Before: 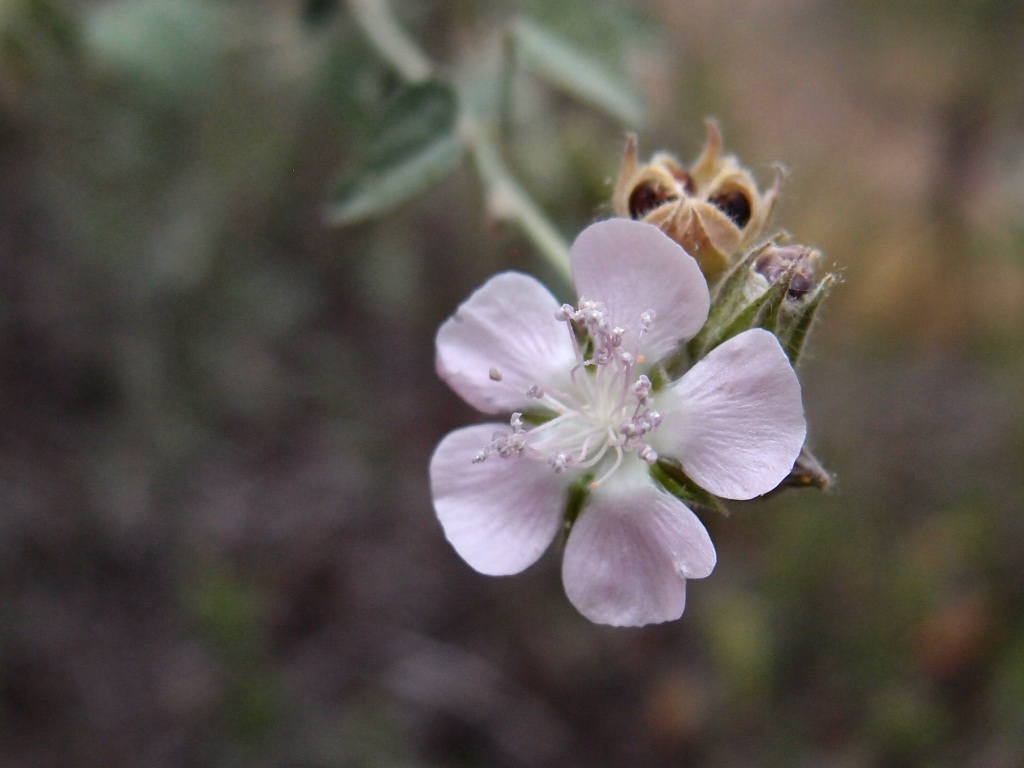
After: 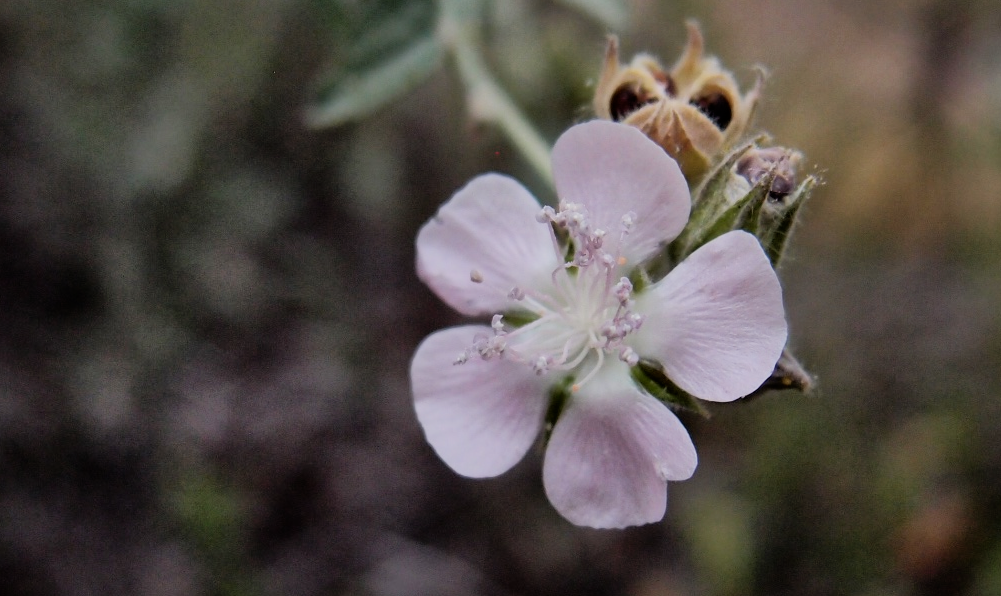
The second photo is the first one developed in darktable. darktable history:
color zones: curves: ch1 [(0.309, 0.524) (0.41, 0.329) (0.508, 0.509)]; ch2 [(0.25, 0.457) (0.75, 0.5)], mix -120.4%
filmic rgb: black relative exposure -7.5 EV, white relative exposure 4.99 EV, hardness 3.34, contrast 1.297
tone equalizer: on, module defaults
exposure: compensate highlight preservation false
crop and rotate: left 1.922%, top 12.839%, right 0.273%, bottom 9.455%
shadows and highlights: on, module defaults
contrast brightness saturation: contrast 0.03, brightness -0.04
